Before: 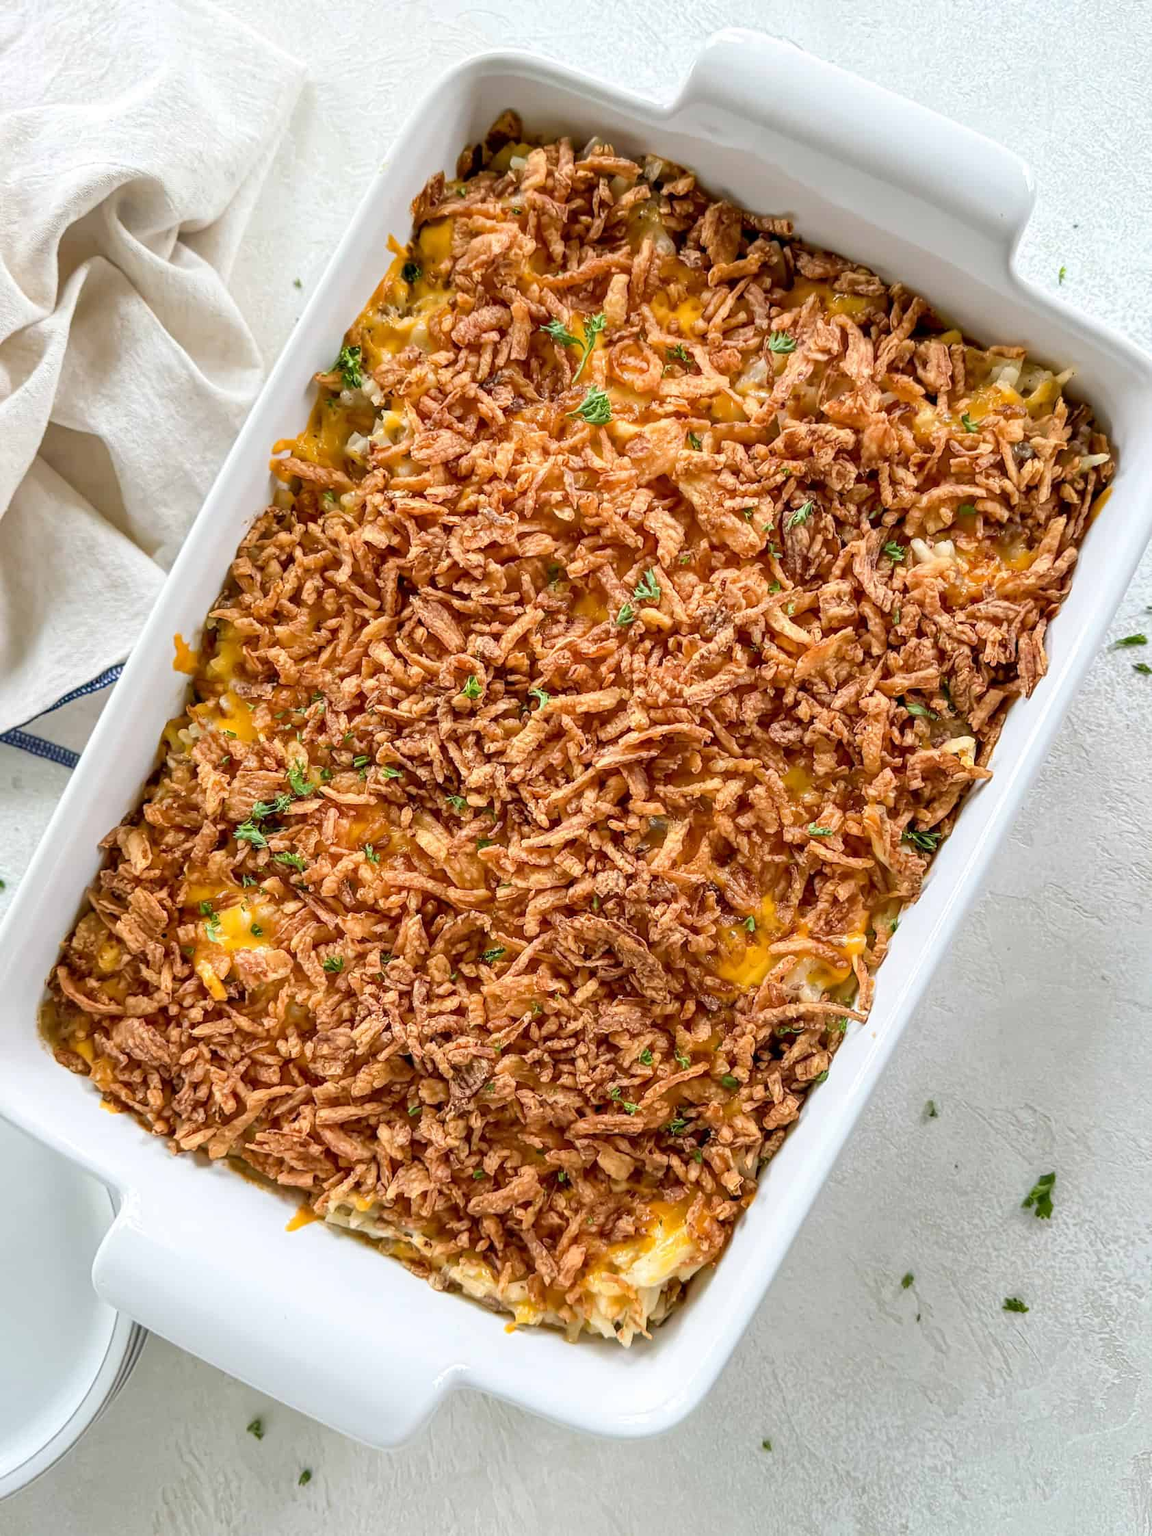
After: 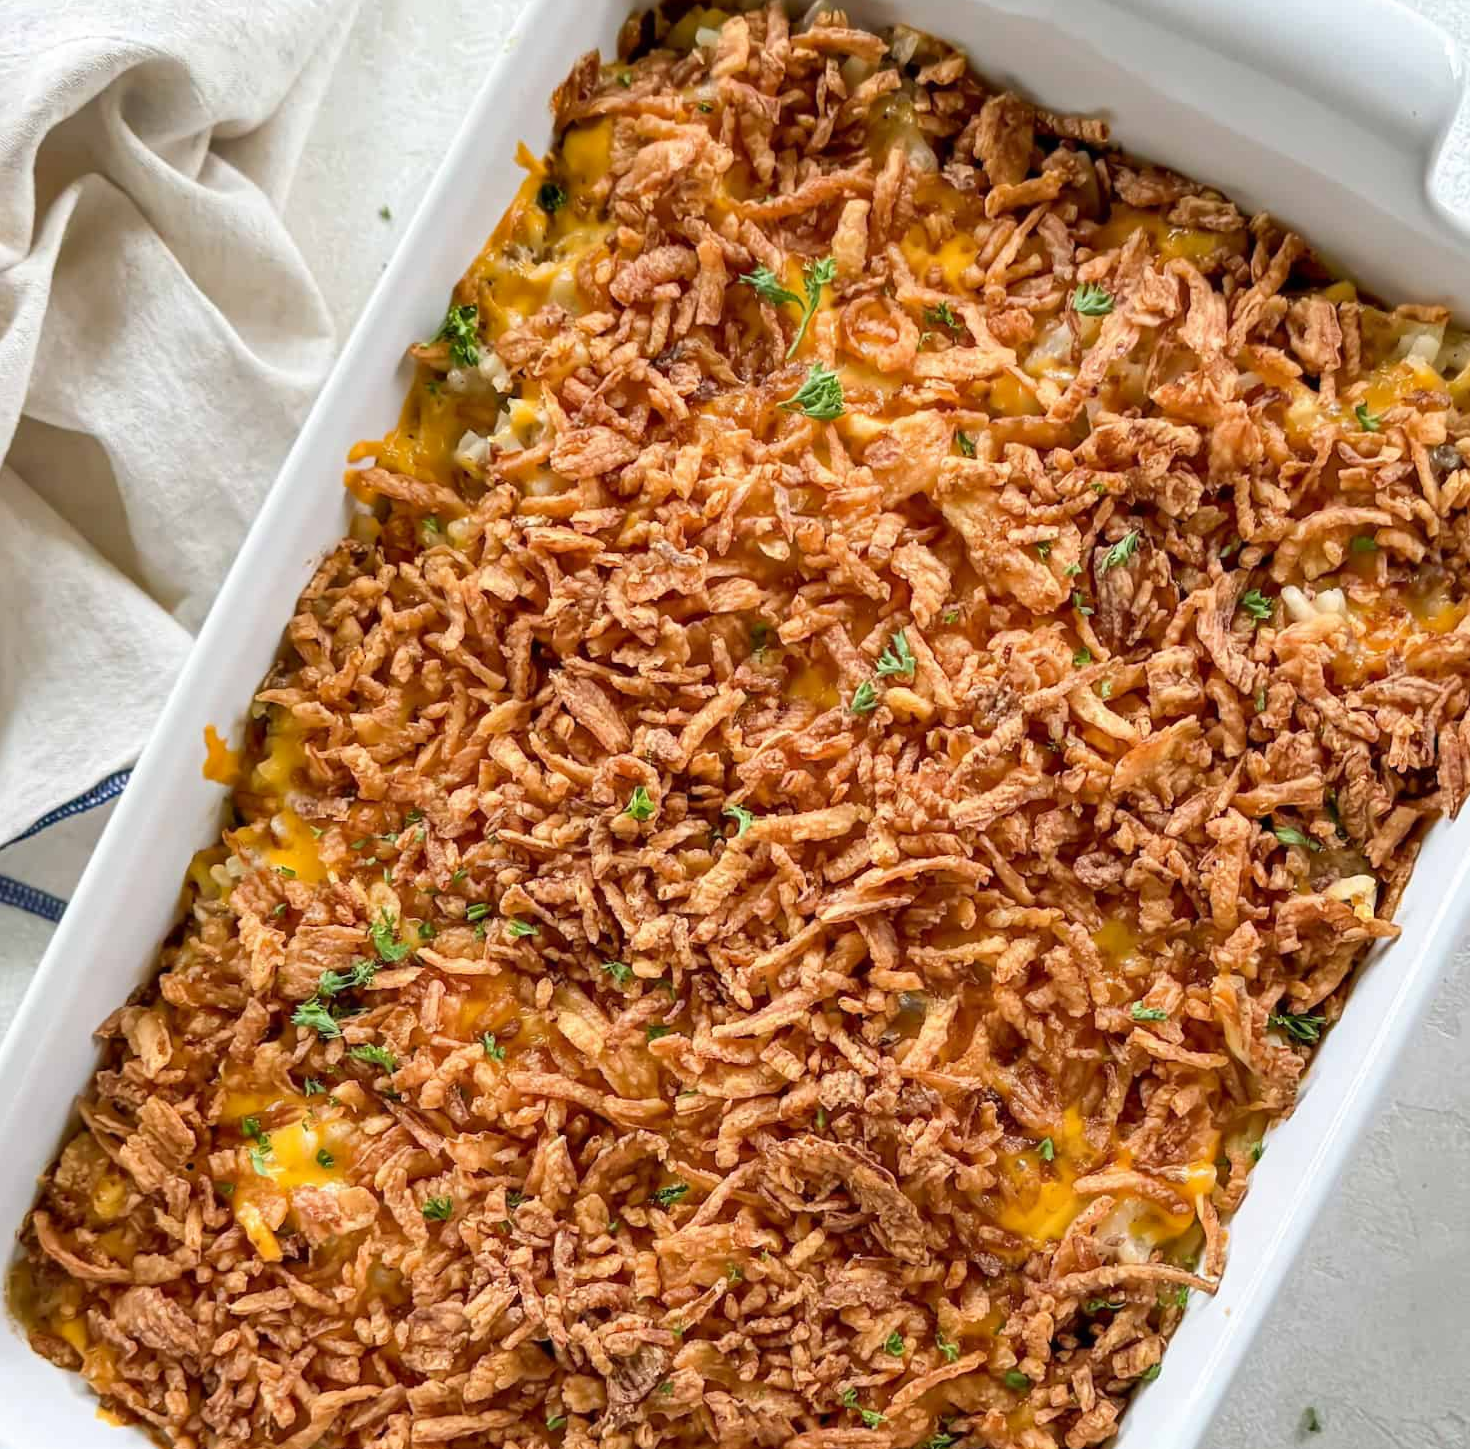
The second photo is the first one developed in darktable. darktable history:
crop: left 3.015%, top 8.969%, right 9.647%, bottom 26.457%
shadows and highlights: shadows 29.61, highlights -30.47, low approximation 0.01, soften with gaussian
contrast equalizer: y [[0.5 ×4, 0.483, 0.43], [0.5 ×6], [0.5 ×6], [0 ×6], [0 ×6]]
